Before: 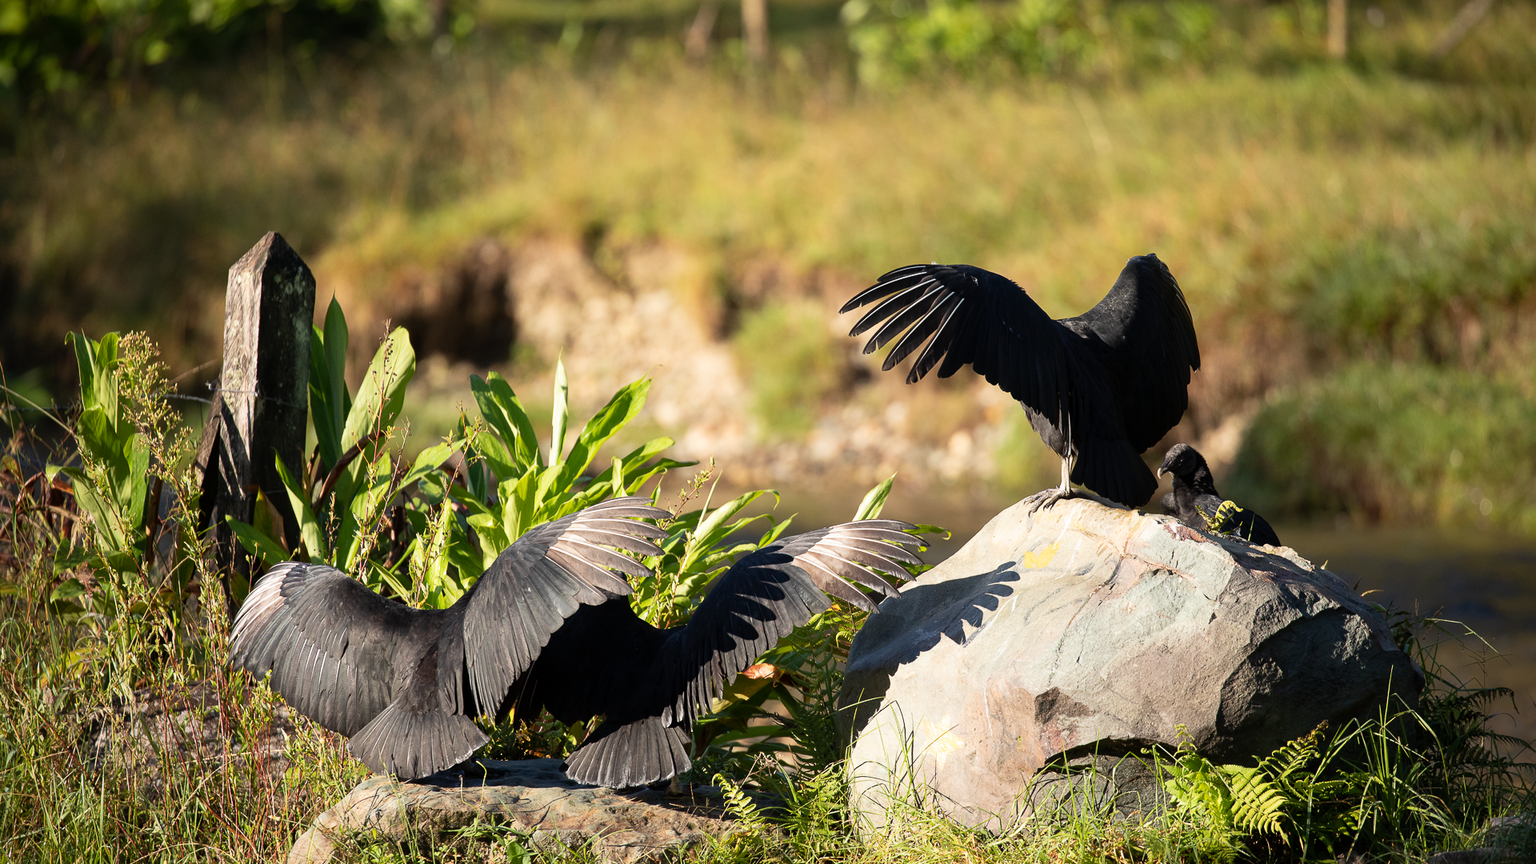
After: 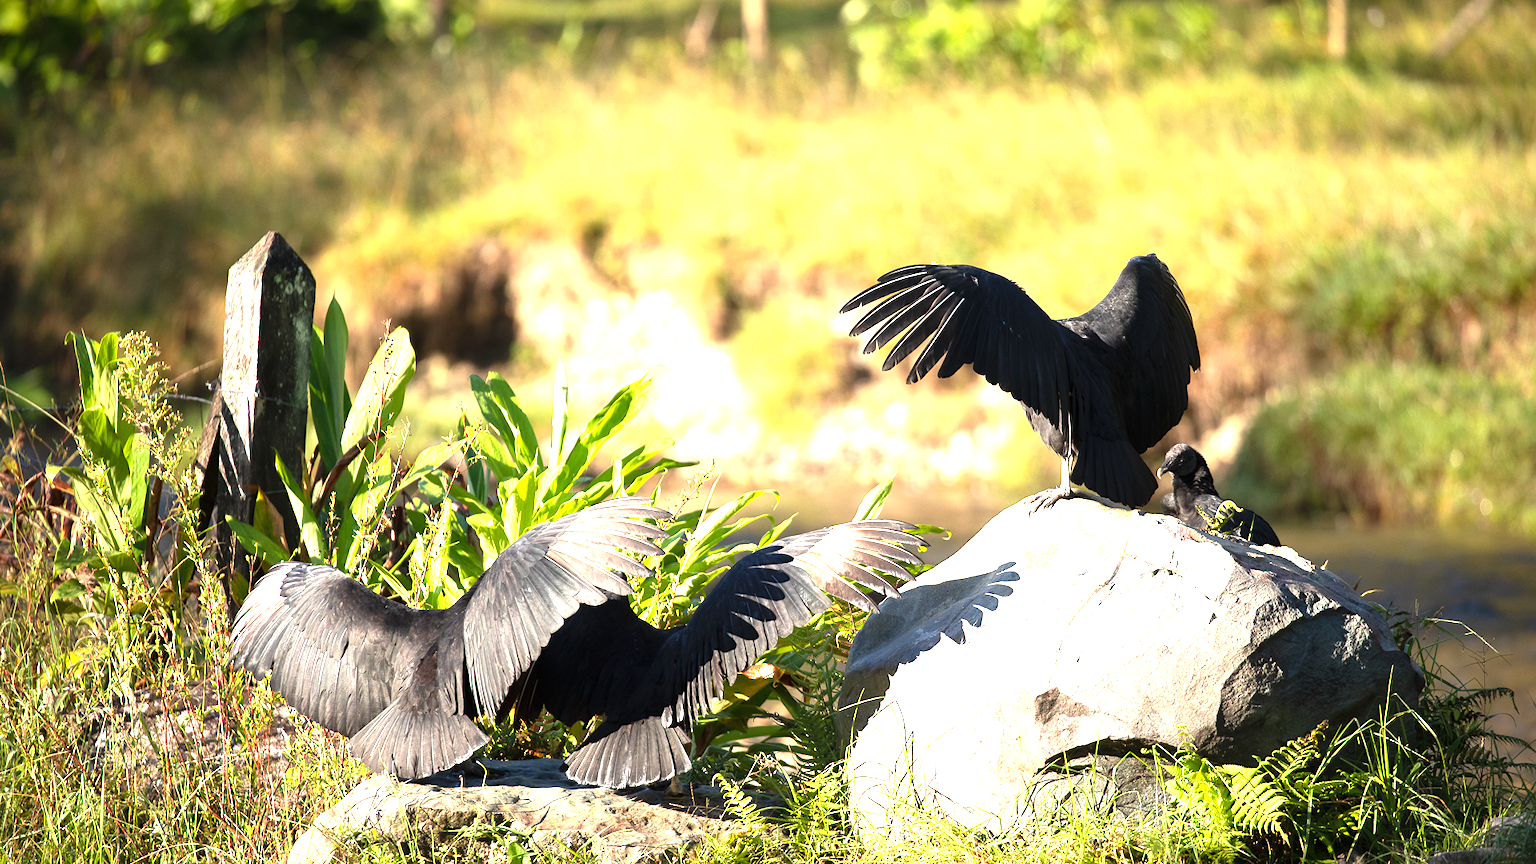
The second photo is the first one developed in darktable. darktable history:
exposure: black level correction 0, exposure 1.461 EV, compensate highlight preservation false
